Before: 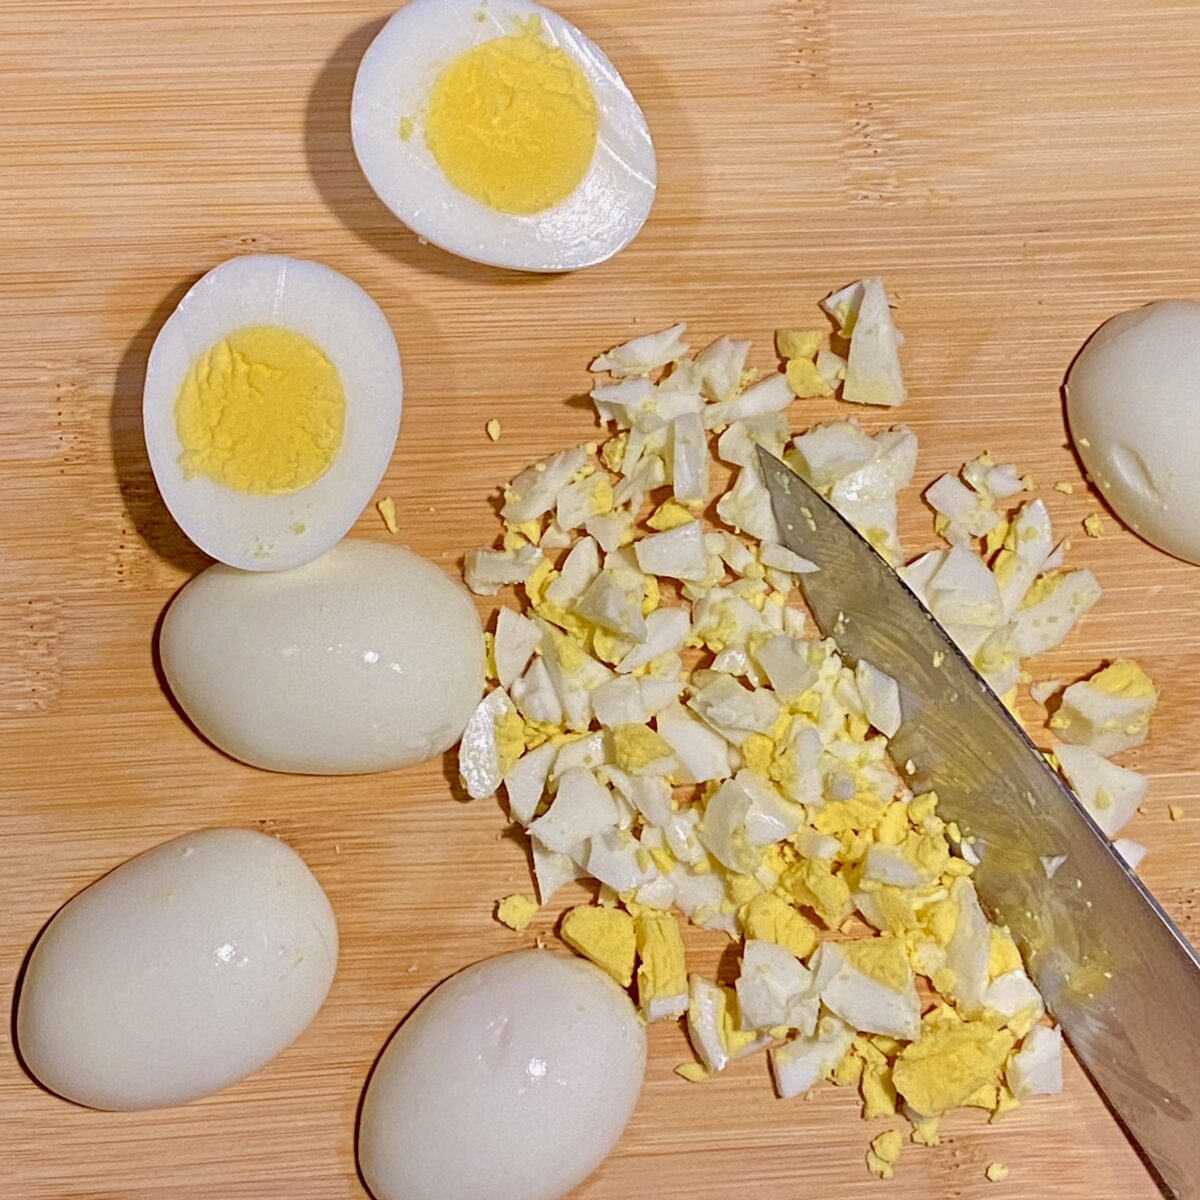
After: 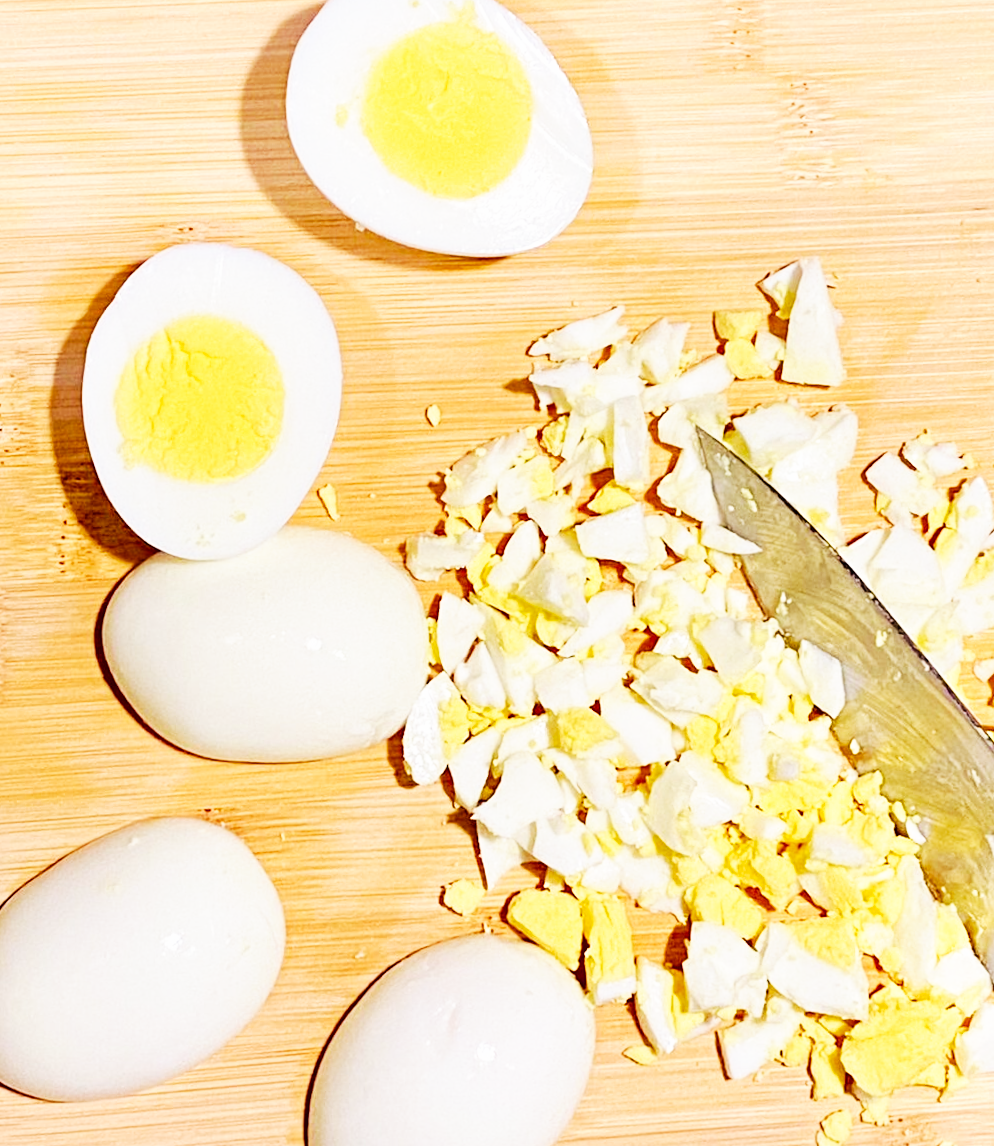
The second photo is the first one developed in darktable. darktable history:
crop and rotate: angle 0.792°, left 4.222%, top 0.683%, right 11.796%, bottom 2.445%
base curve: curves: ch0 [(0, 0) (0.007, 0.004) (0.027, 0.03) (0.046, 0.07) (0.207, 0.54) (0.442, 0.872) (0.673, 0.972) (1, 1)], preserve colors none
